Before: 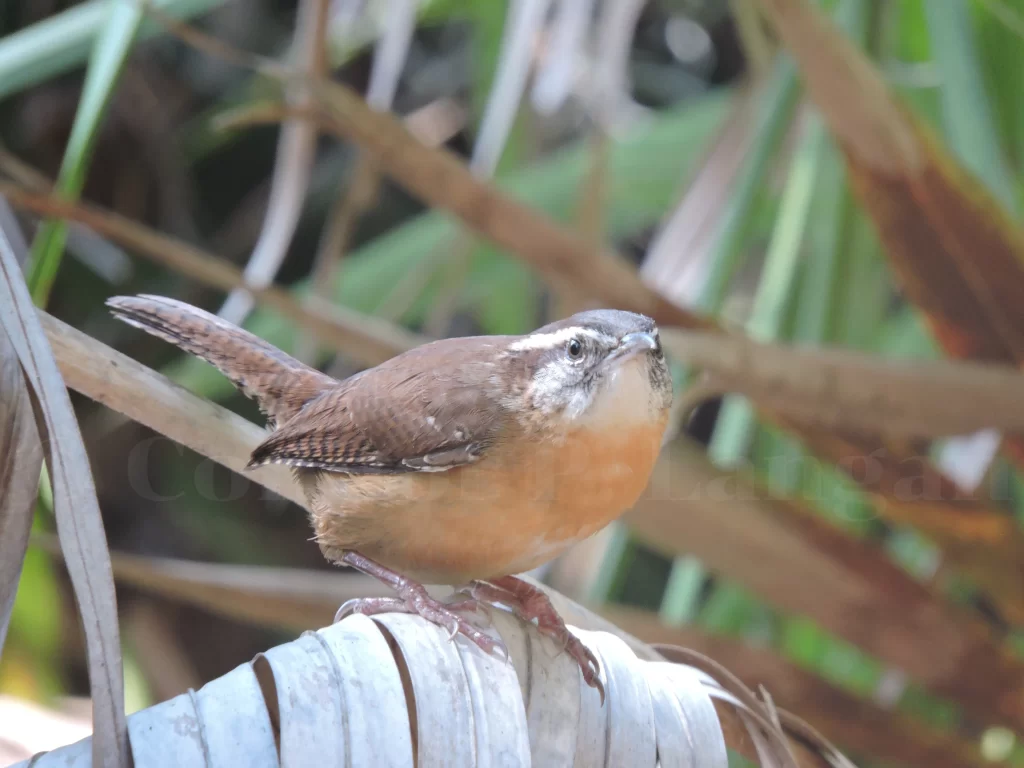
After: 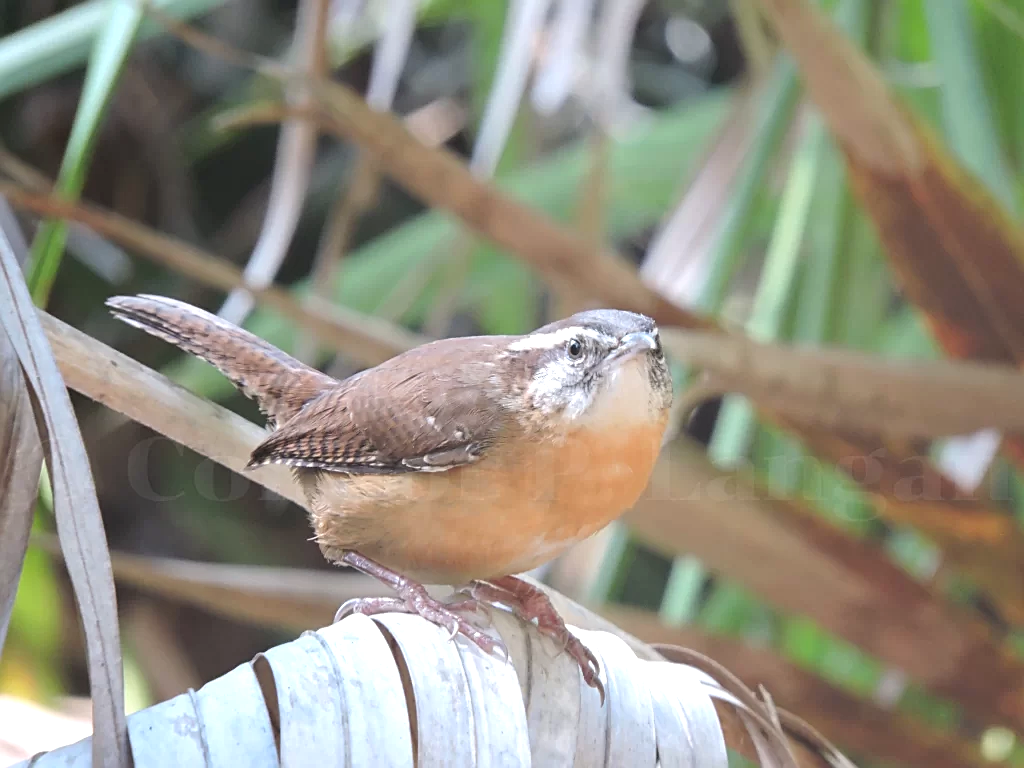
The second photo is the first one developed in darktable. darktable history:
sharpen: on, module defaults
exposure: exposure 0.375 EV, compensate highlight preservation false
